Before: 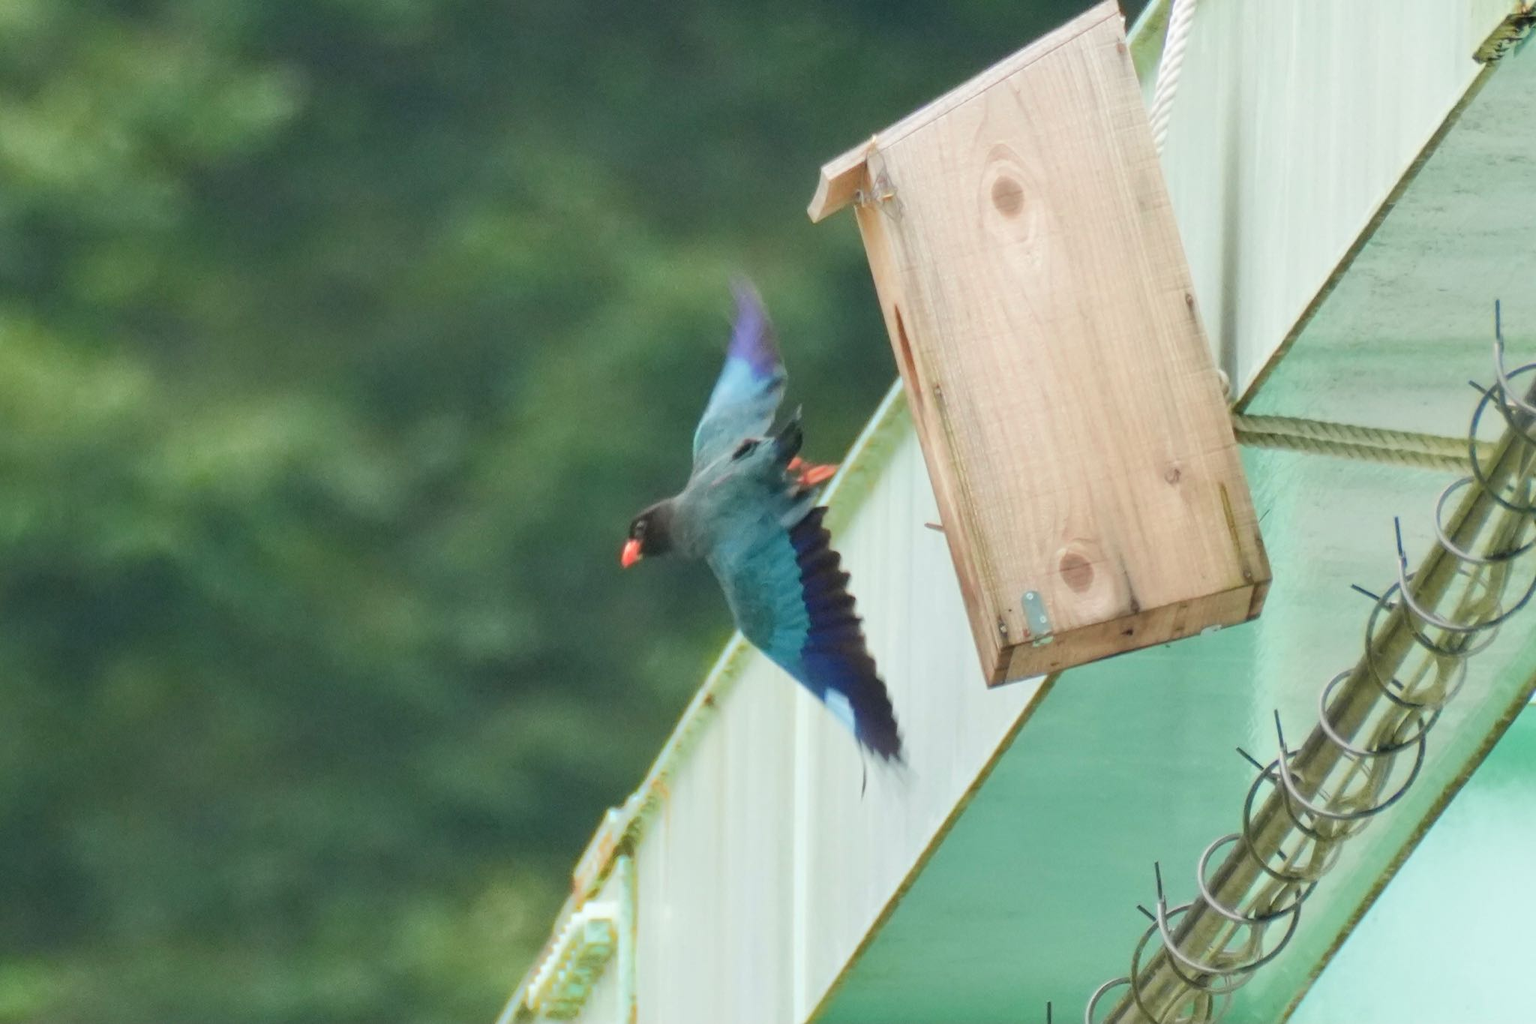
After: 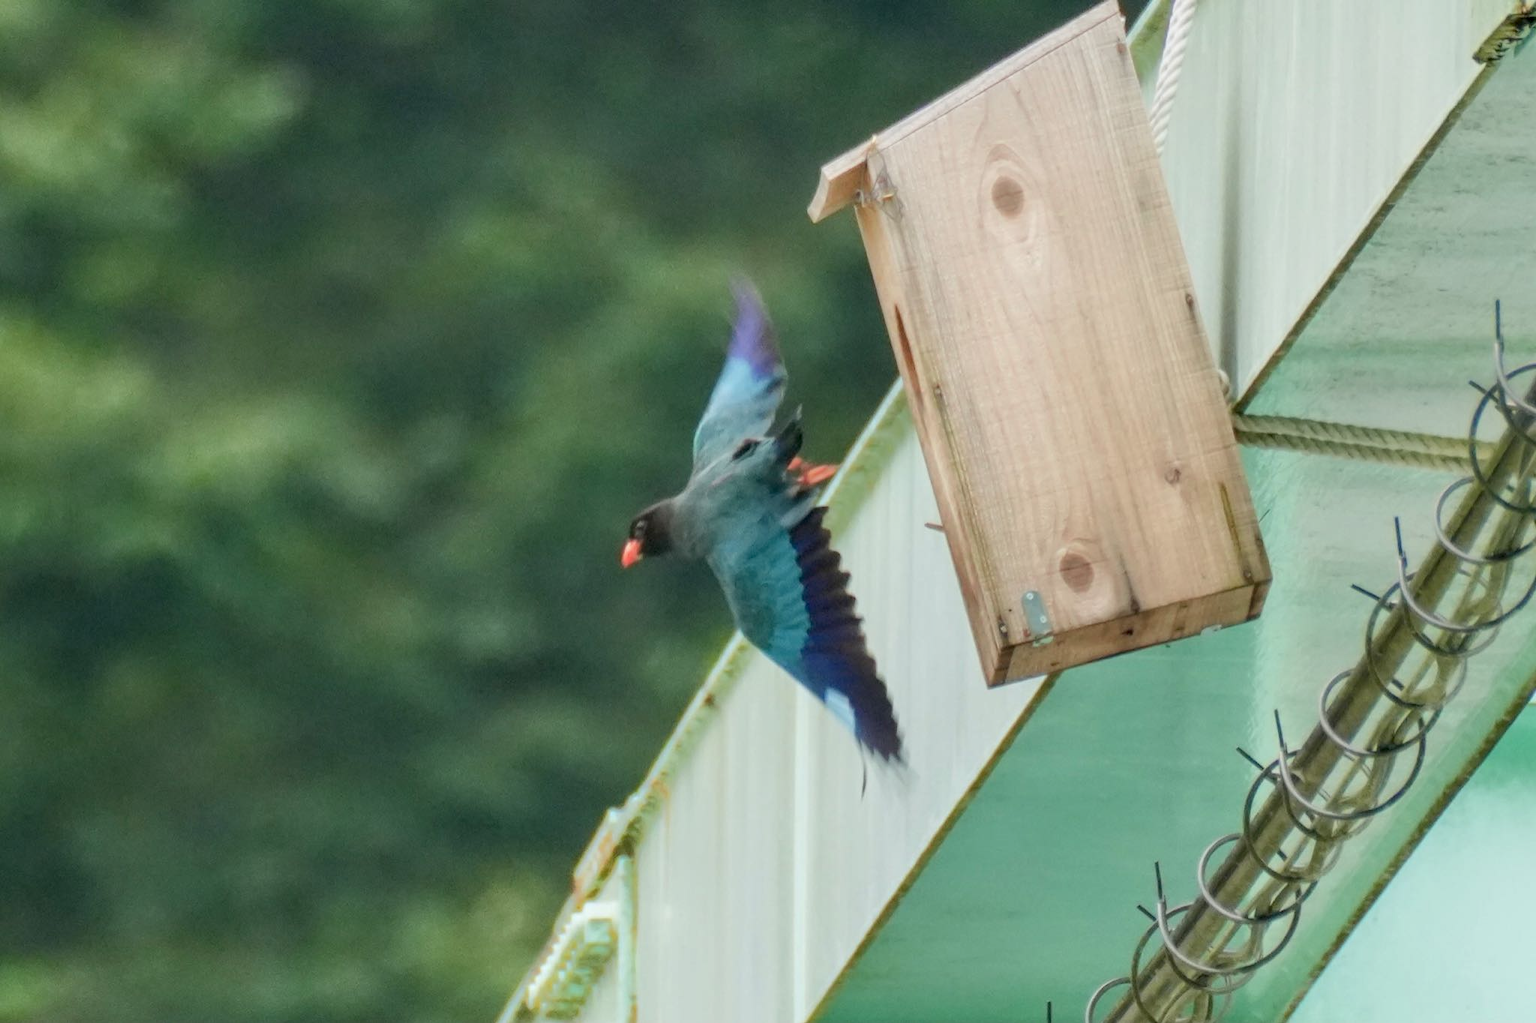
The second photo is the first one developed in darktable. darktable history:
exposure: black level correction 0.006, exposure -0.226 EV, compensate highlight preservation false
local contrast: on, module defaults
